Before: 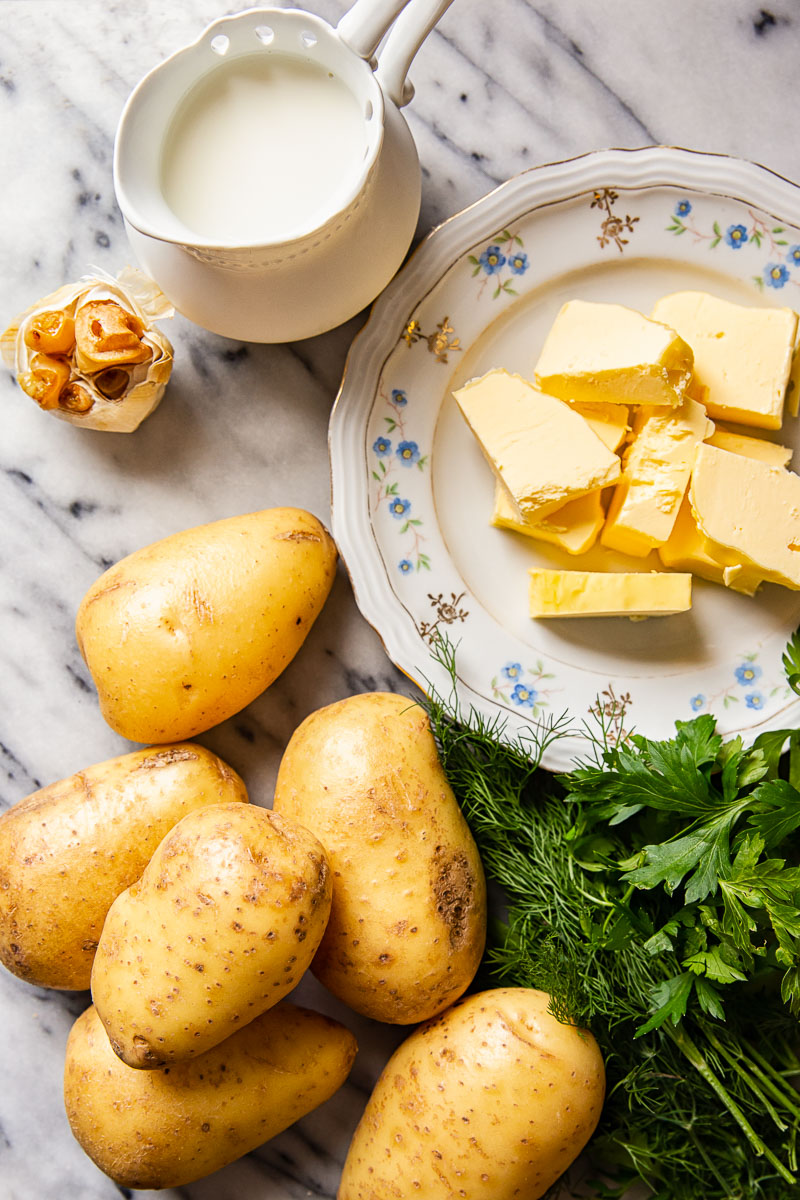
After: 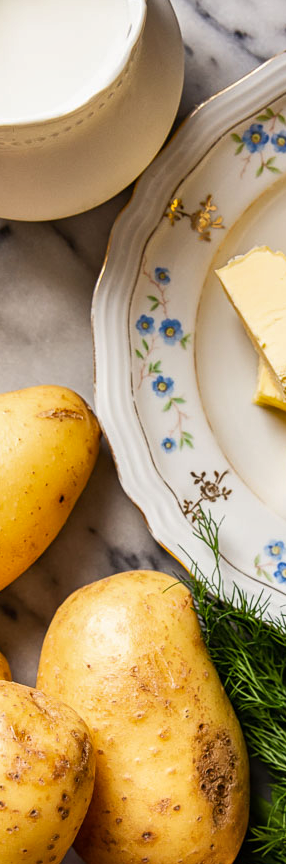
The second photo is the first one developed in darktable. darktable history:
crop and rotate: left 29.832%, top 10.17%, right 34.341%, bottom 17.793%
shadows and highlights: shadows 33.45, highlights -47.24, compress 49.9%, soften with gaussian
